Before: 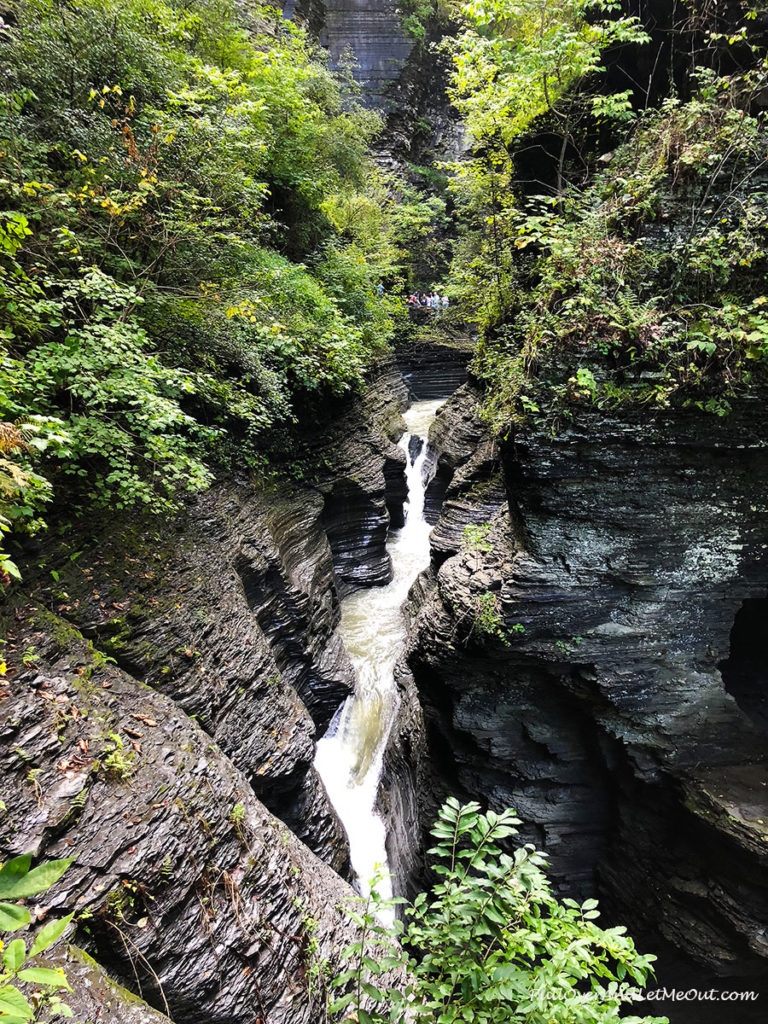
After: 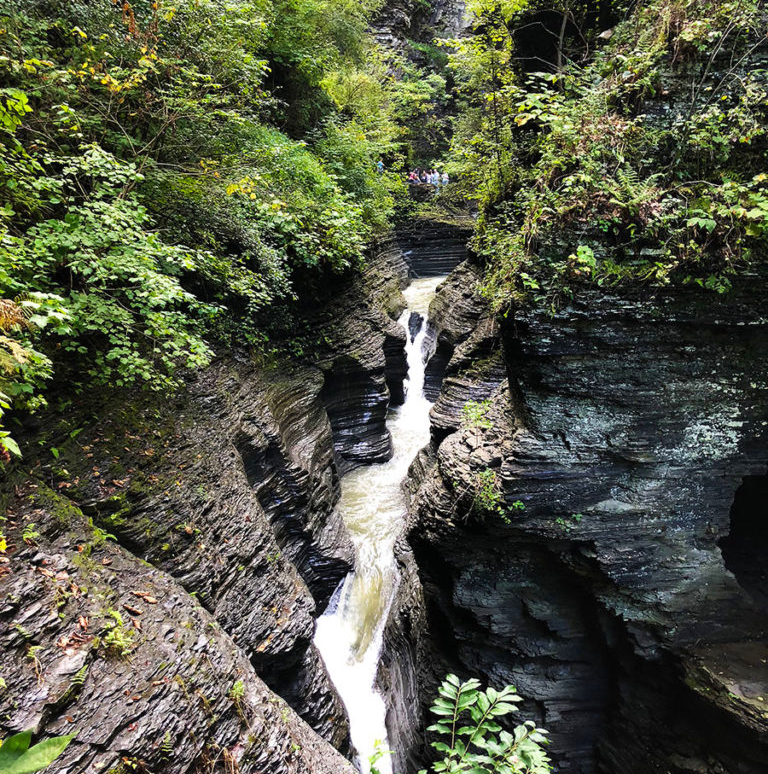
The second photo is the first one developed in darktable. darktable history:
velvia: strength 15.39%
crop and rotate: top 12.094%, bottom 12.263%
